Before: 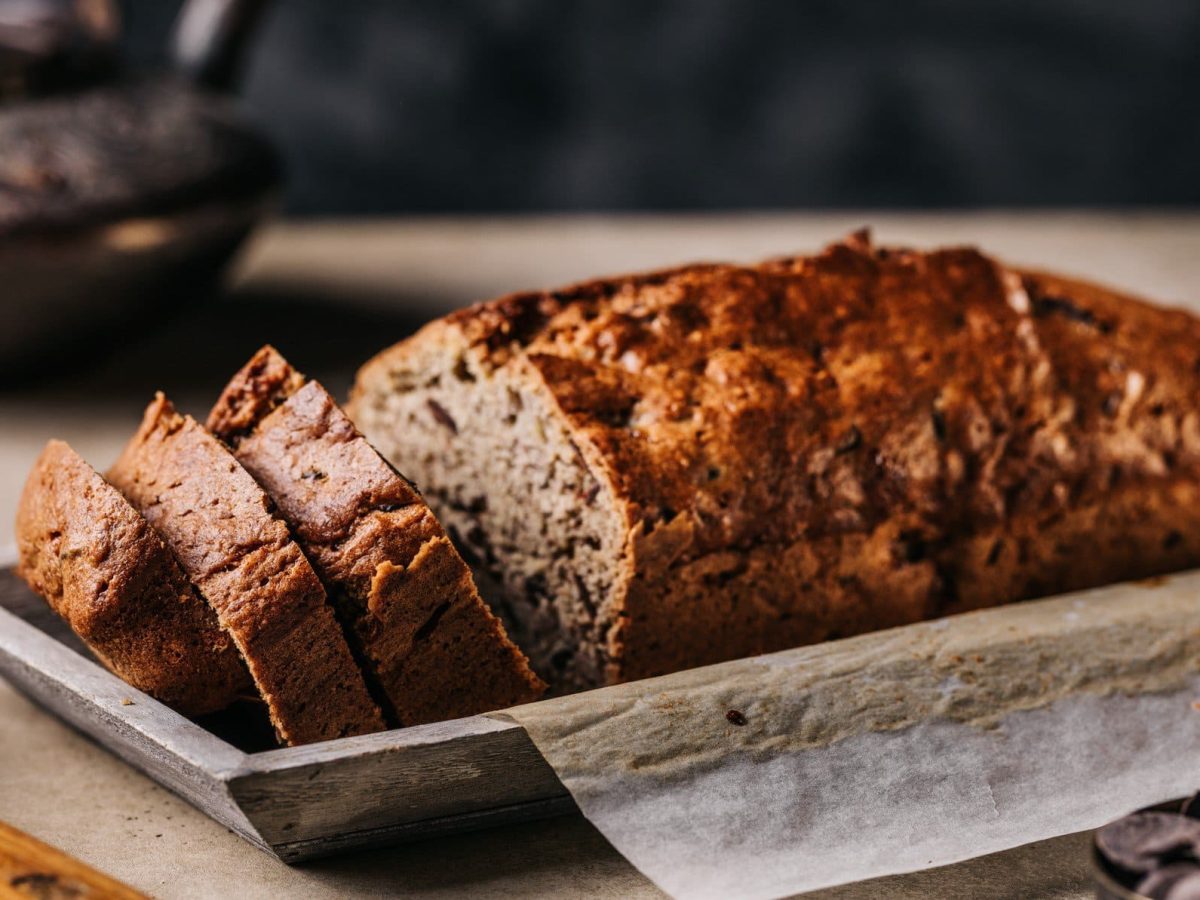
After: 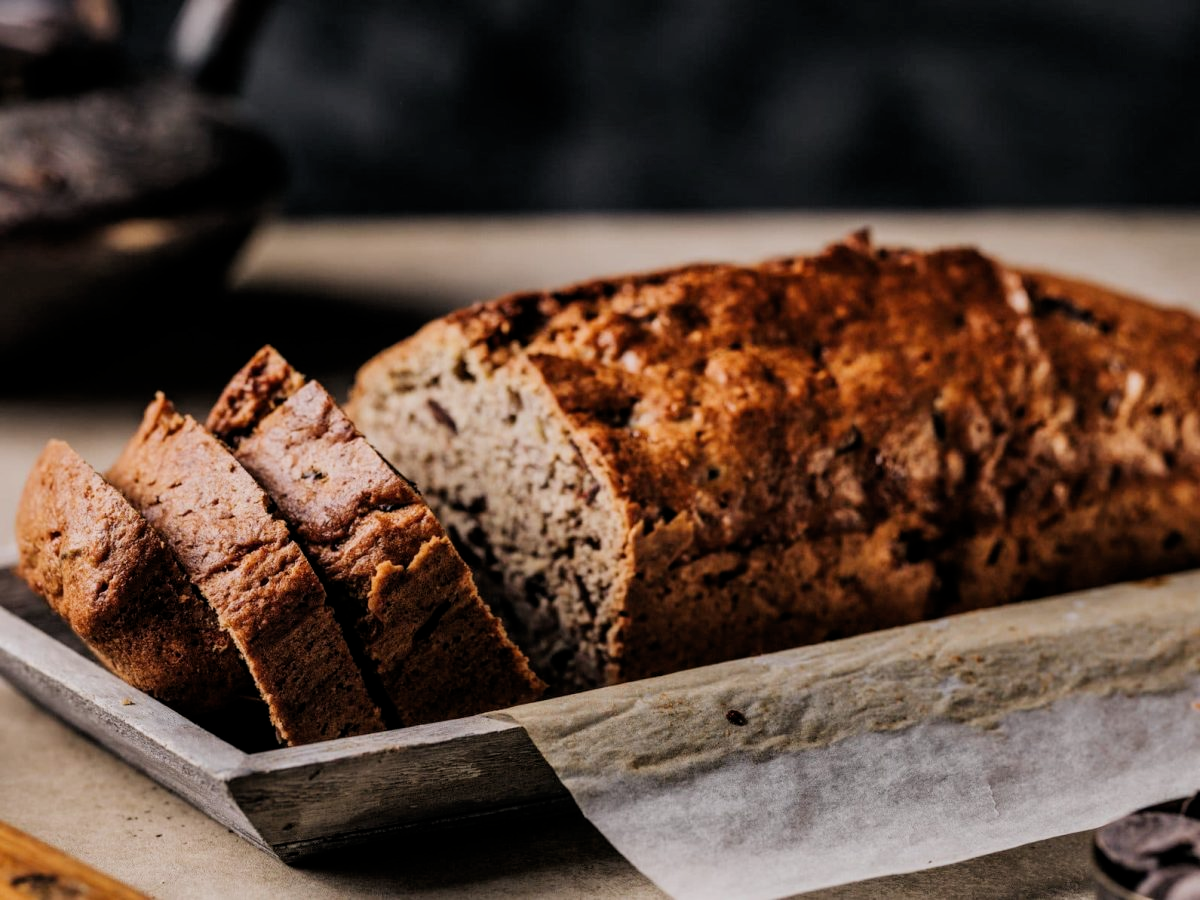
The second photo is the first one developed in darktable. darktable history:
filmic rgb: middle gray luminance 9.49%, black relative exposure -10.61 EV, white relative exposure 3.44 EV, target black luminance 0%, hardness 5.97, latitude 59.6%, contrast 1.086, highlights saturation mix 3.85%, shadows ↔ highlights balance 29.56%
